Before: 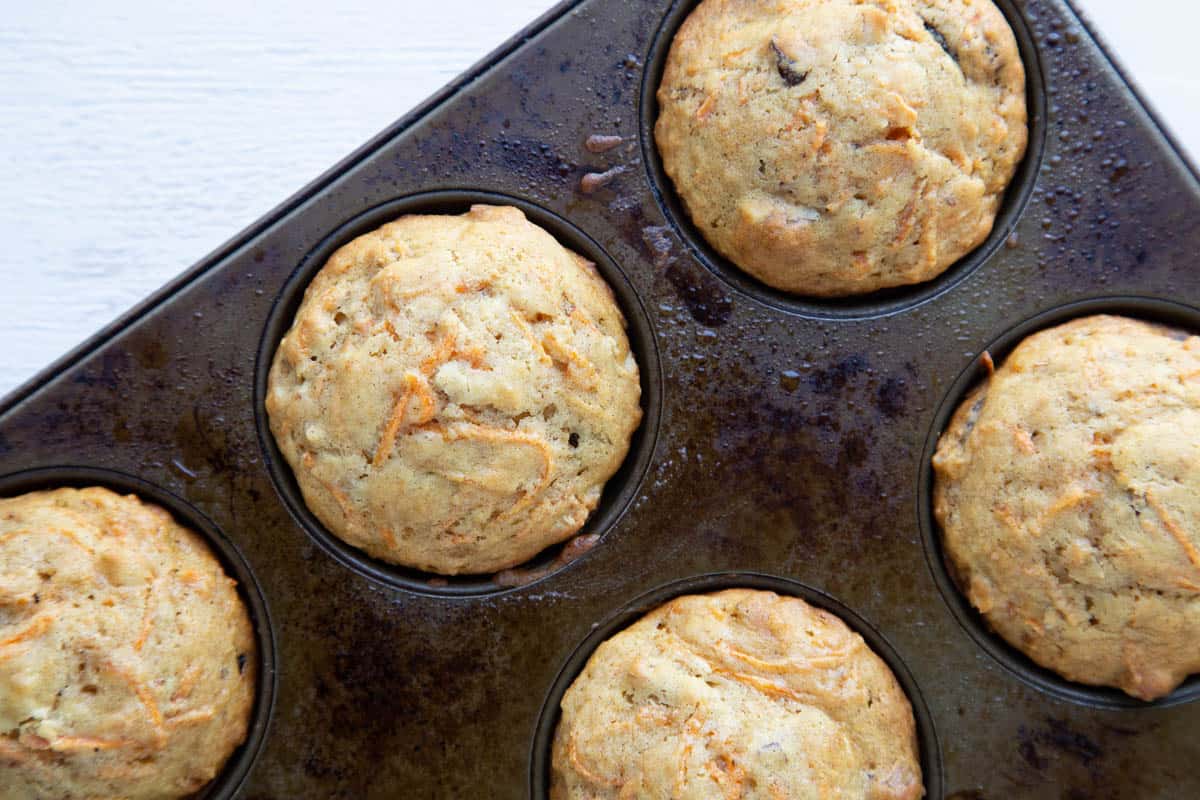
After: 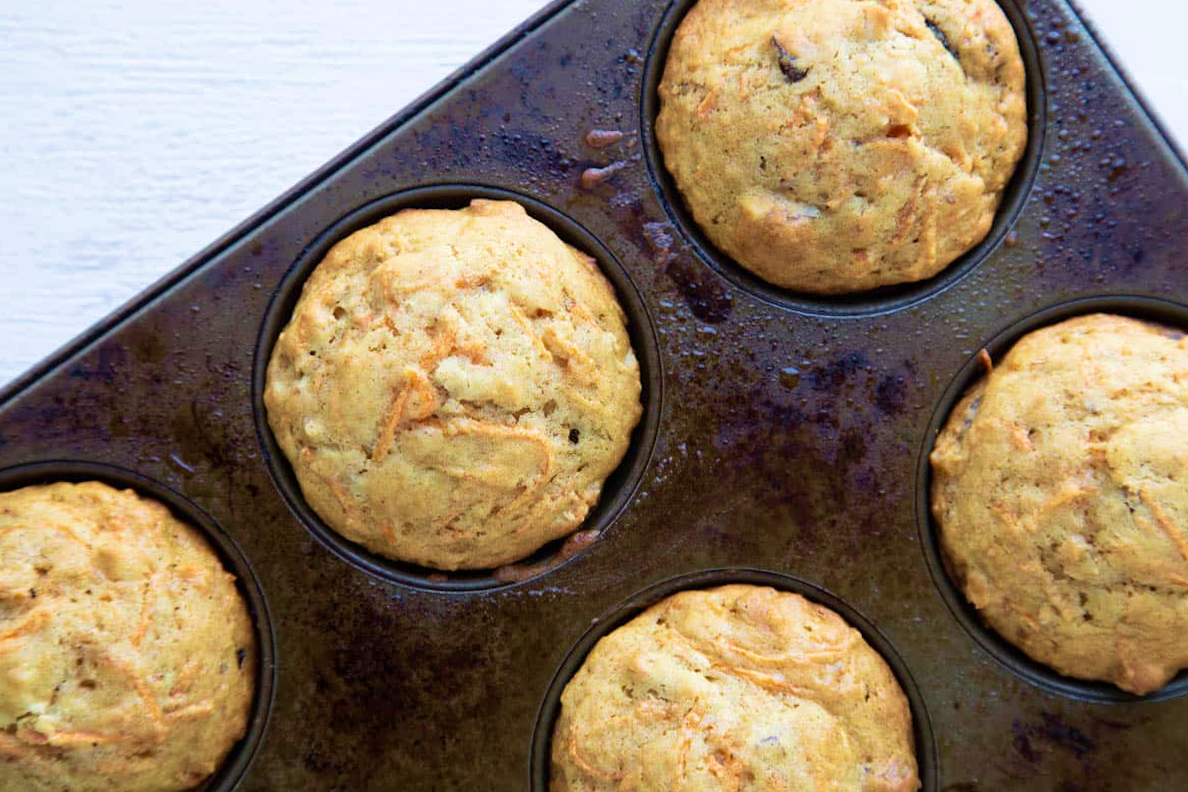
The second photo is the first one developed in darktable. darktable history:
white balance: emerald 1
velvia: strength 56%
rotate and perspective: rotation 0.174°, lens shift (vertical) 0.013, lens shift (horizontal) 0.019, shear 0.001, automatic cropping original format, crop left 0.007, crop right 0.991, crop top 0.016, crop bottom 0.997
